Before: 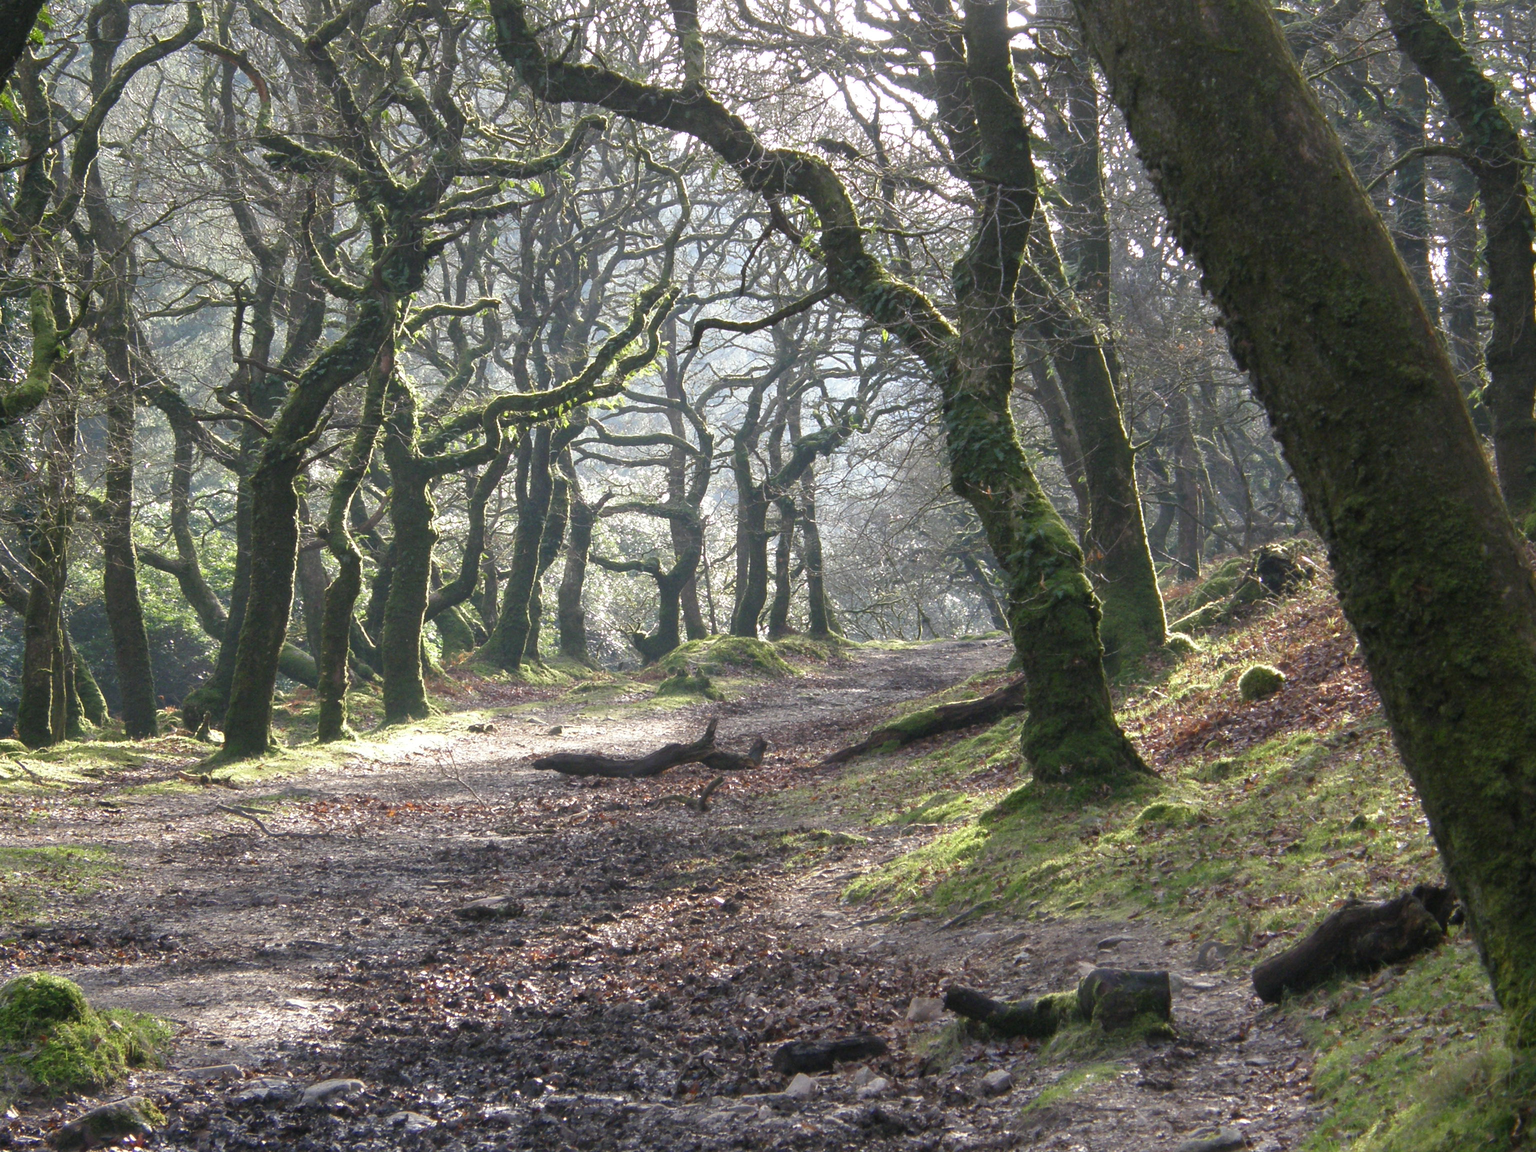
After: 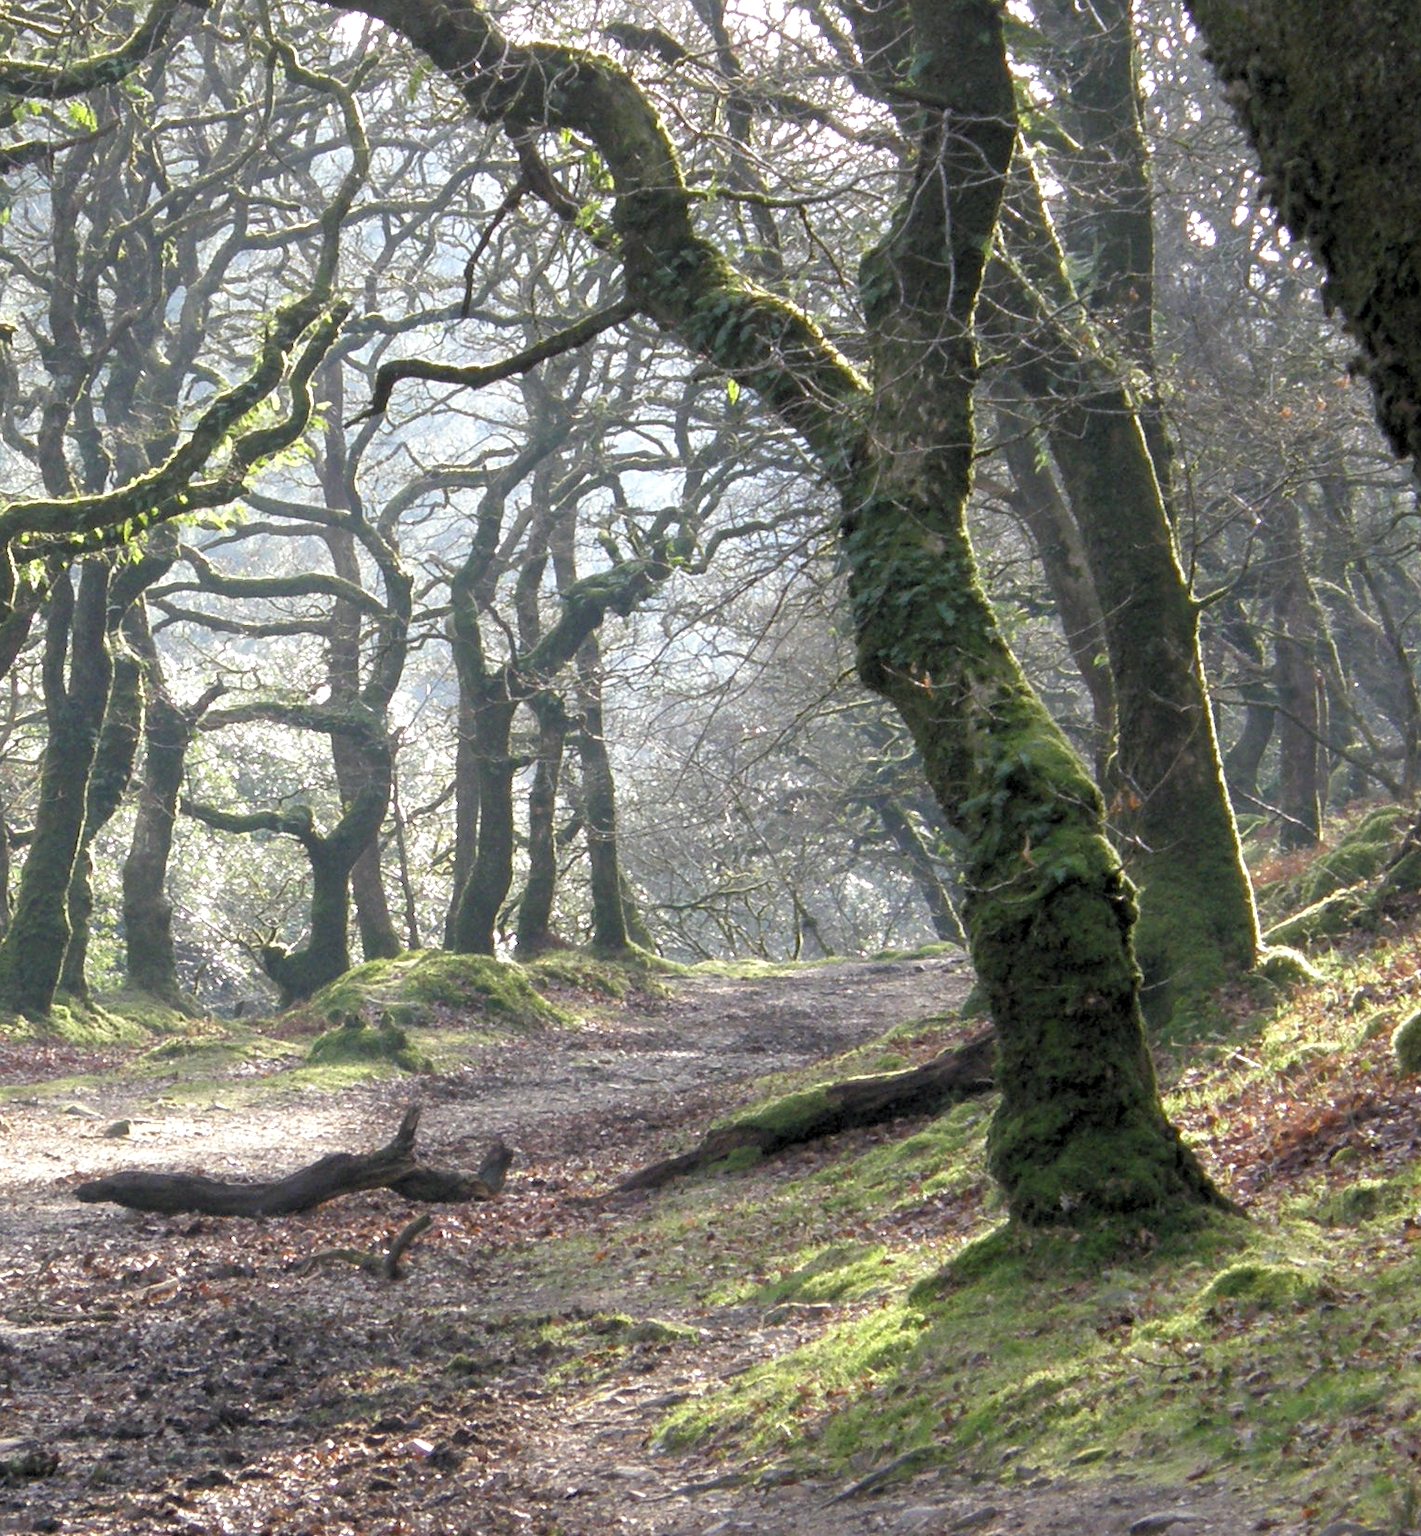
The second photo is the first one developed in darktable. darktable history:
crop: left 32.075%, top 10.976%, right 18.355%, bottom 17.596%
rgb levels: levels [[0.013, 0.434, 0.89], [0, 0.5, 1], [0, 0.5, 1]]
